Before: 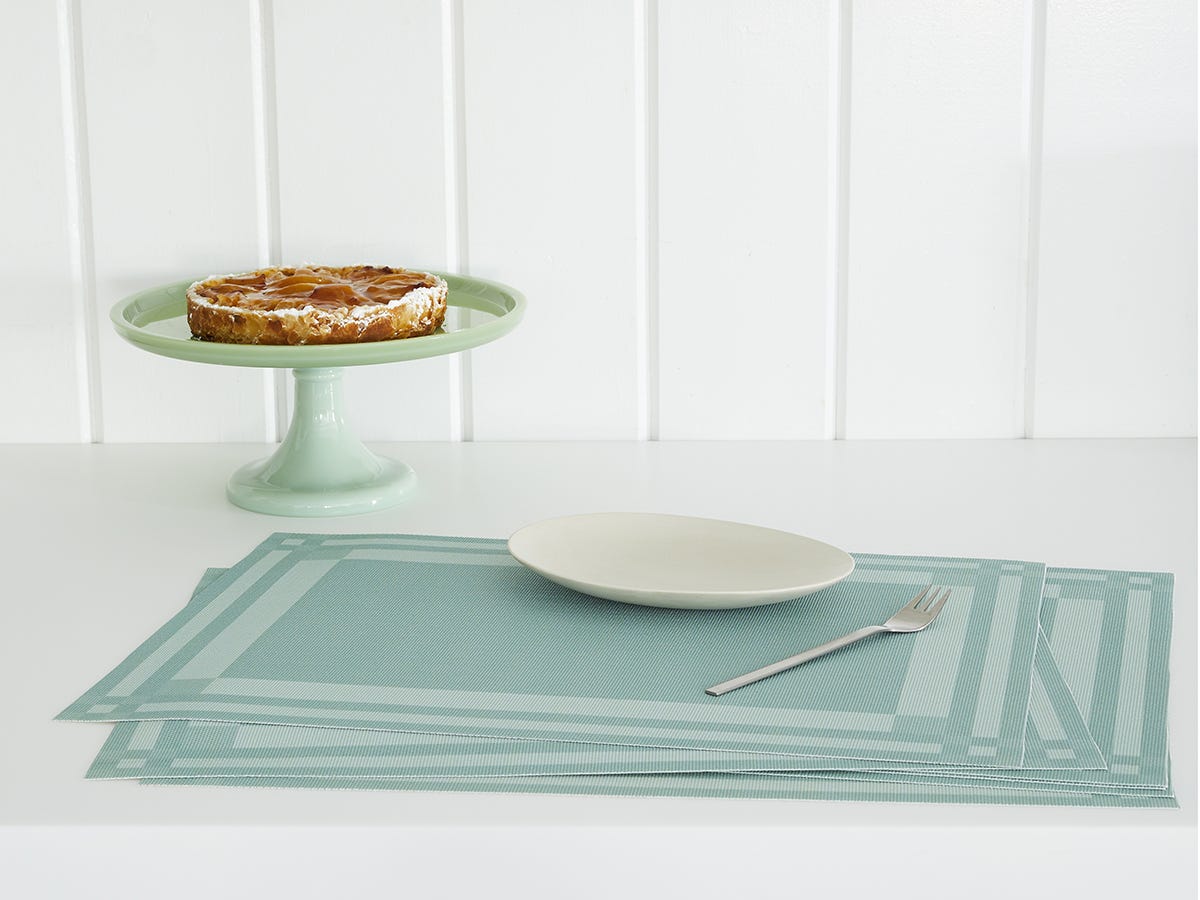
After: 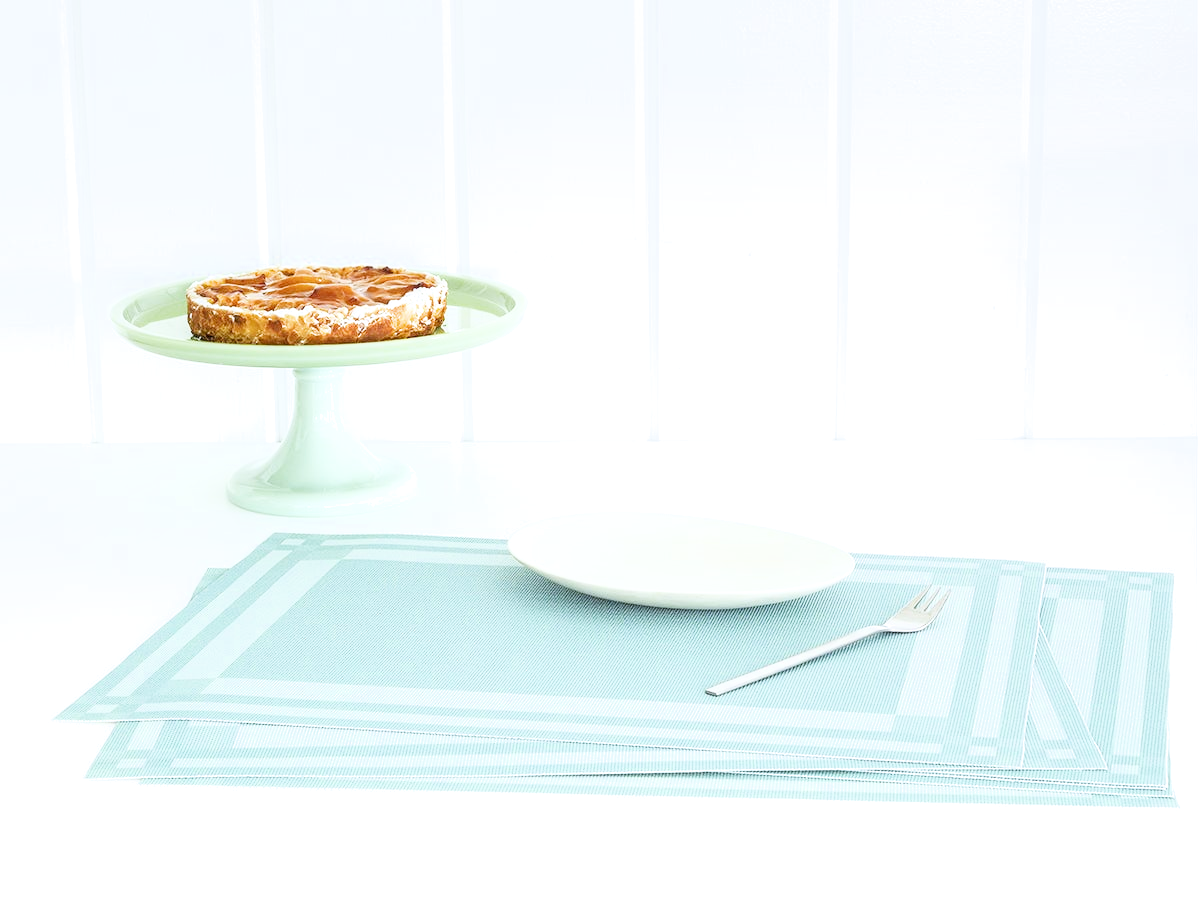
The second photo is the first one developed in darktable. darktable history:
local contrast: on, module defaults
exposure: black level correction 0, exposure 2.088 EV, compensate exposure bias true, compensate highlight preservation false
graduated density: on, module defaults
white balance: red 0.967, blue 1.049
filmic rgb: white relative exposure 3.85 EV, hardness 4.3
